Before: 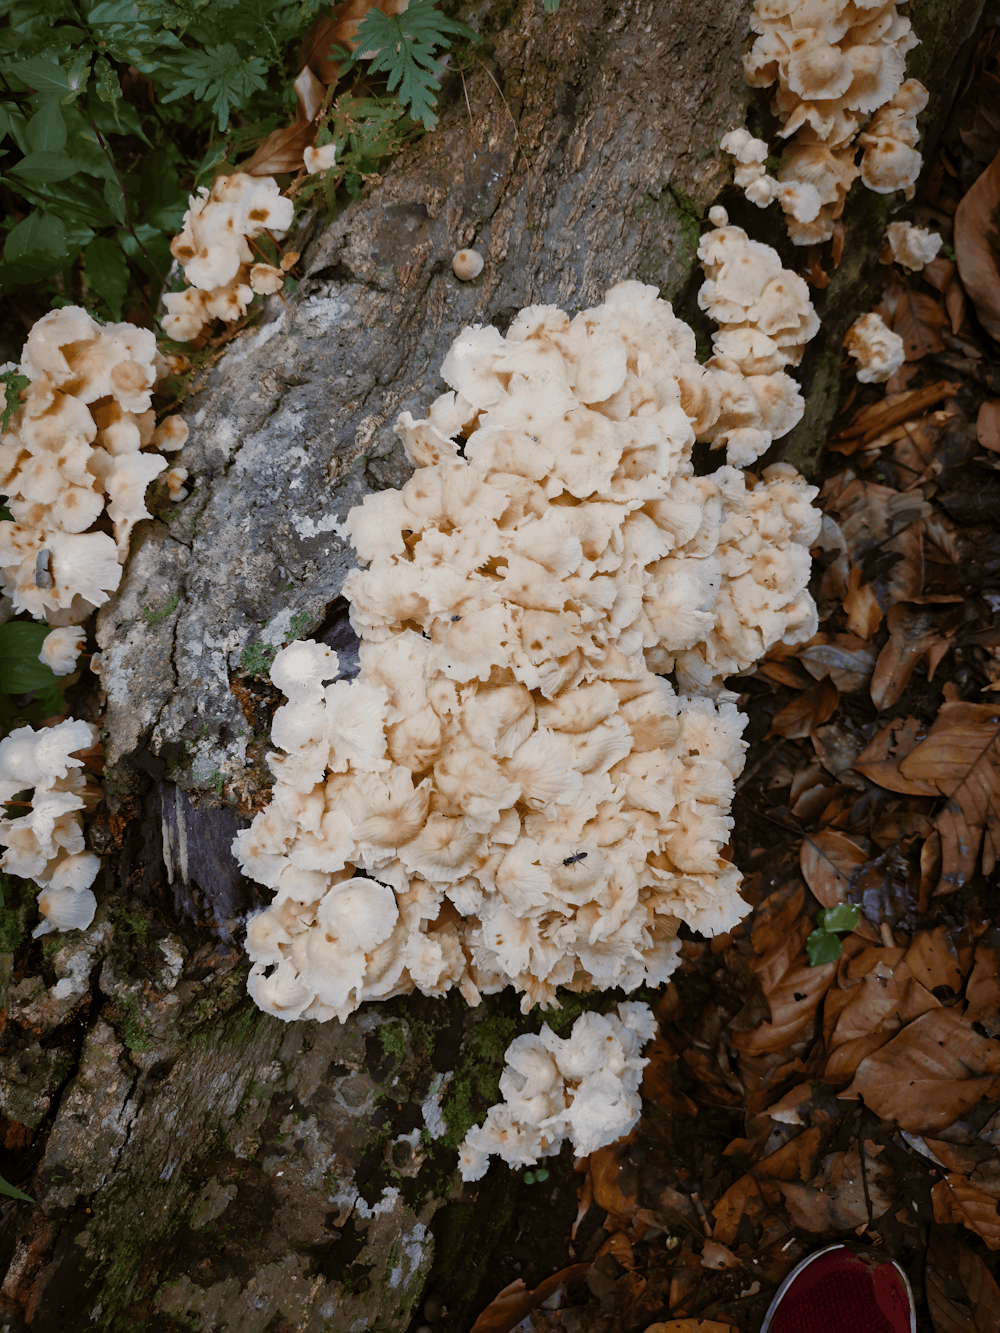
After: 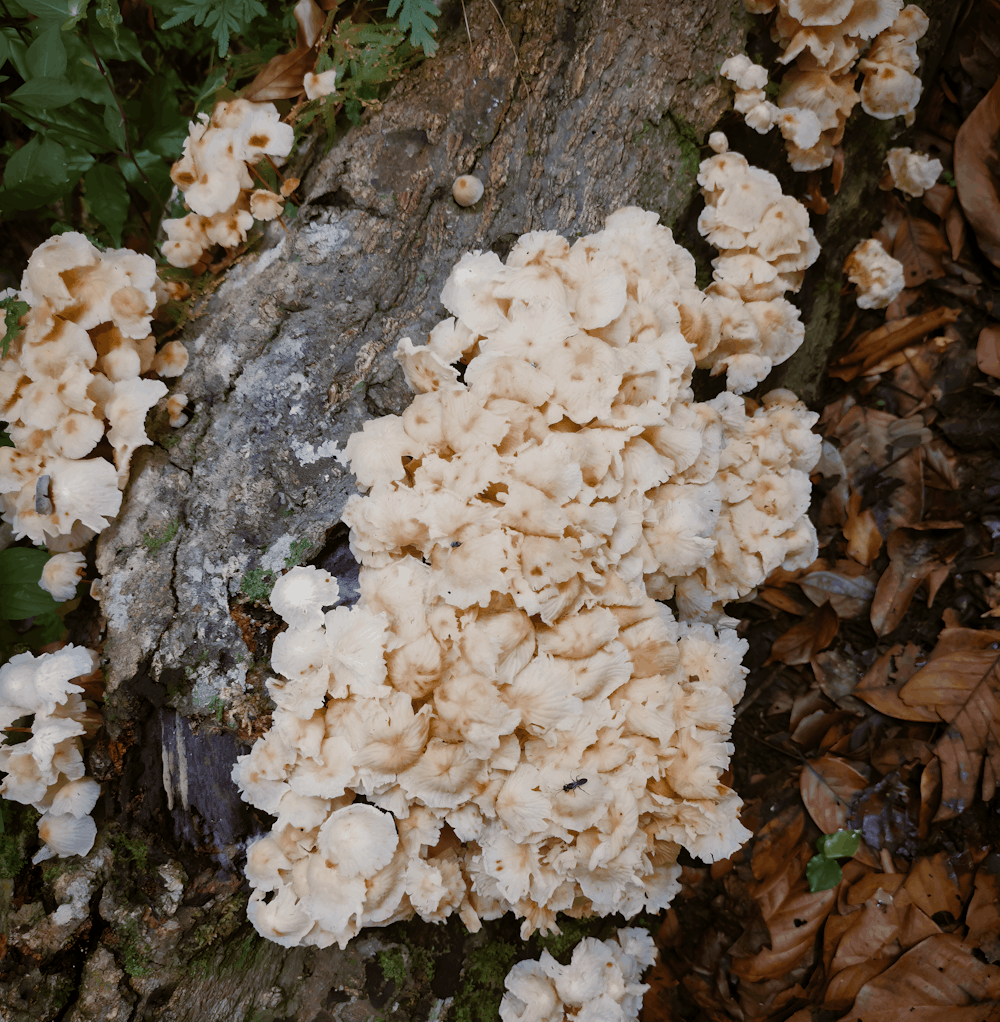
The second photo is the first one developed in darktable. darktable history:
crop: top 5.605%, bottom 17.713%
